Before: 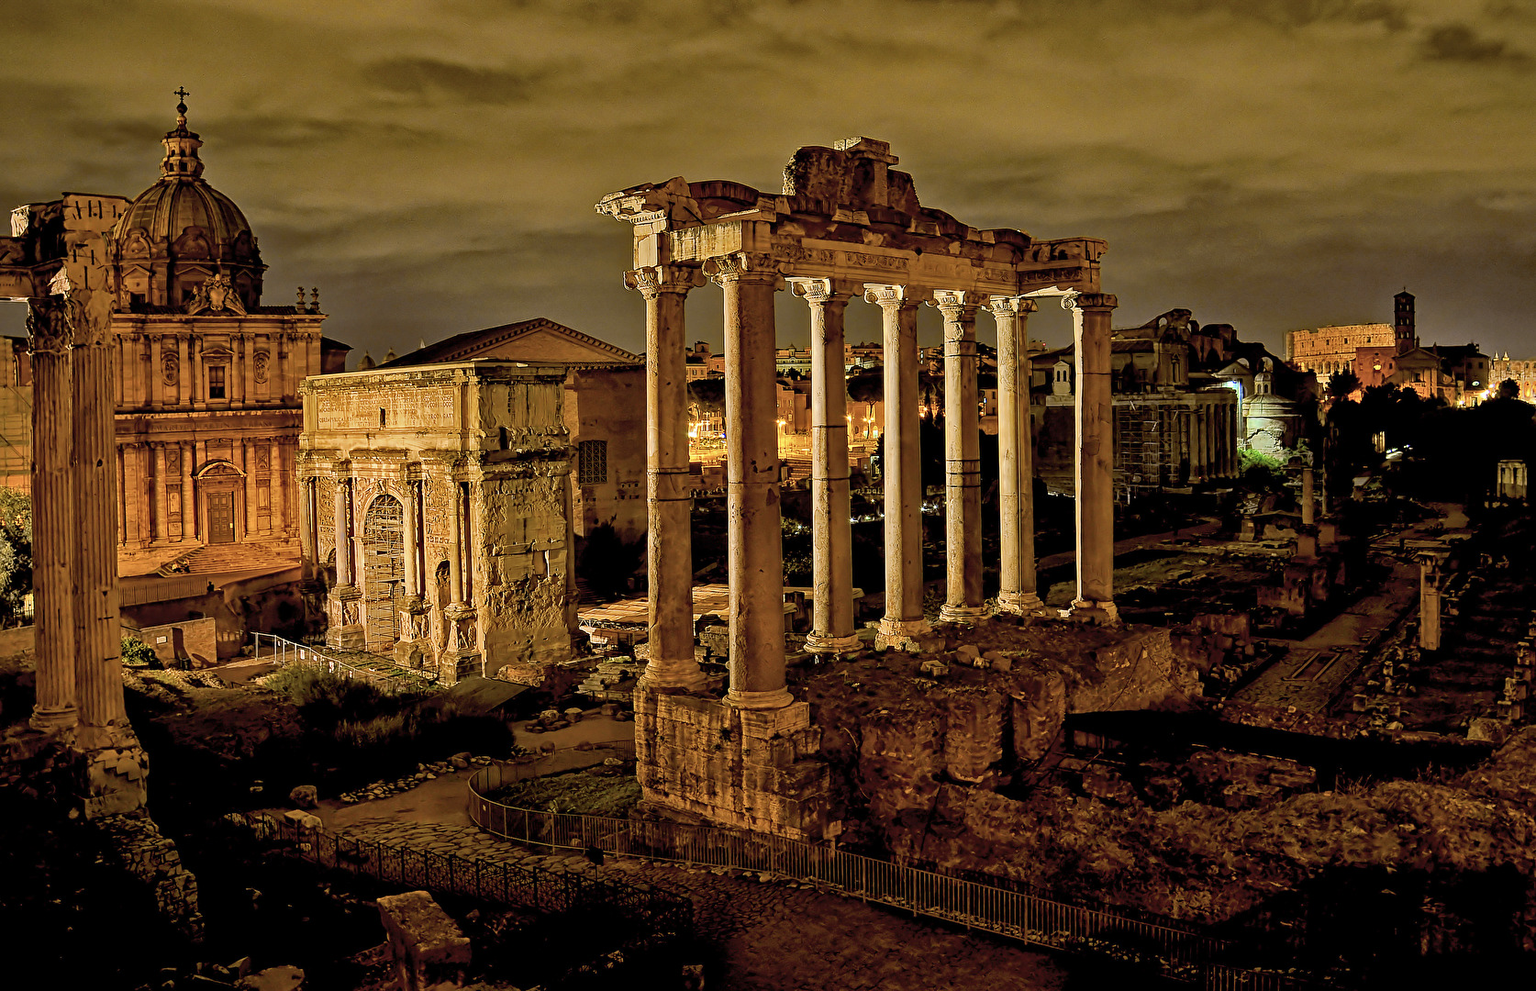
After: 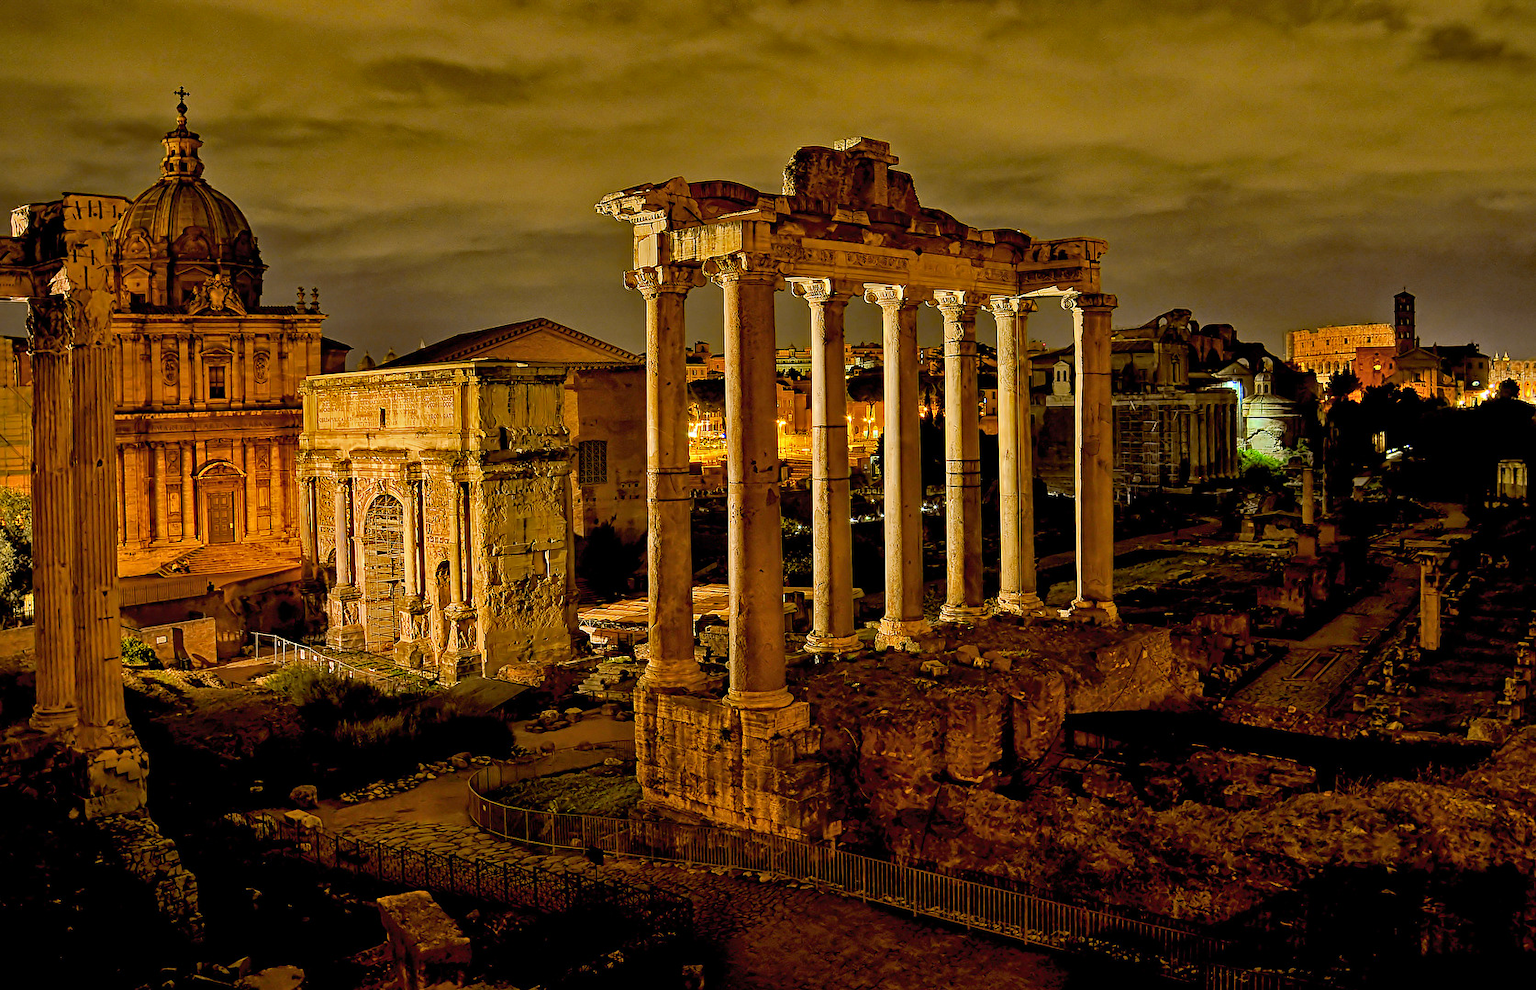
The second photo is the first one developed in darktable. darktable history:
color correction: highlights b* 0.007, saturation 1.33
